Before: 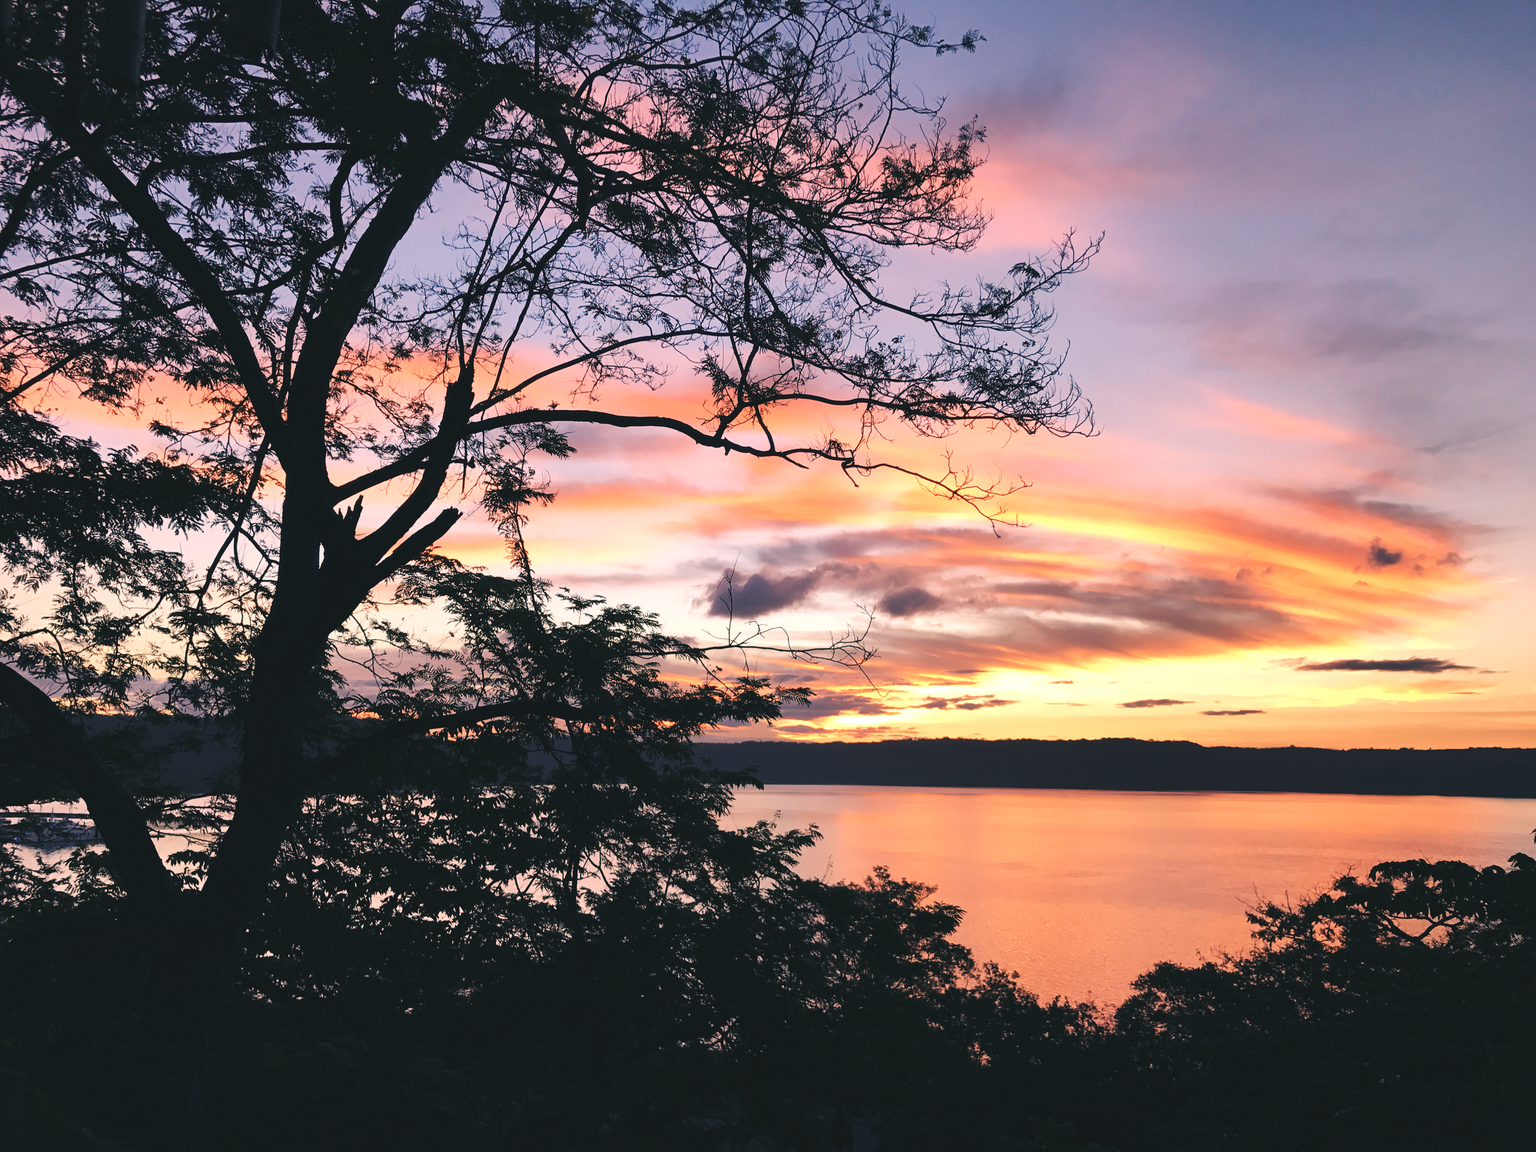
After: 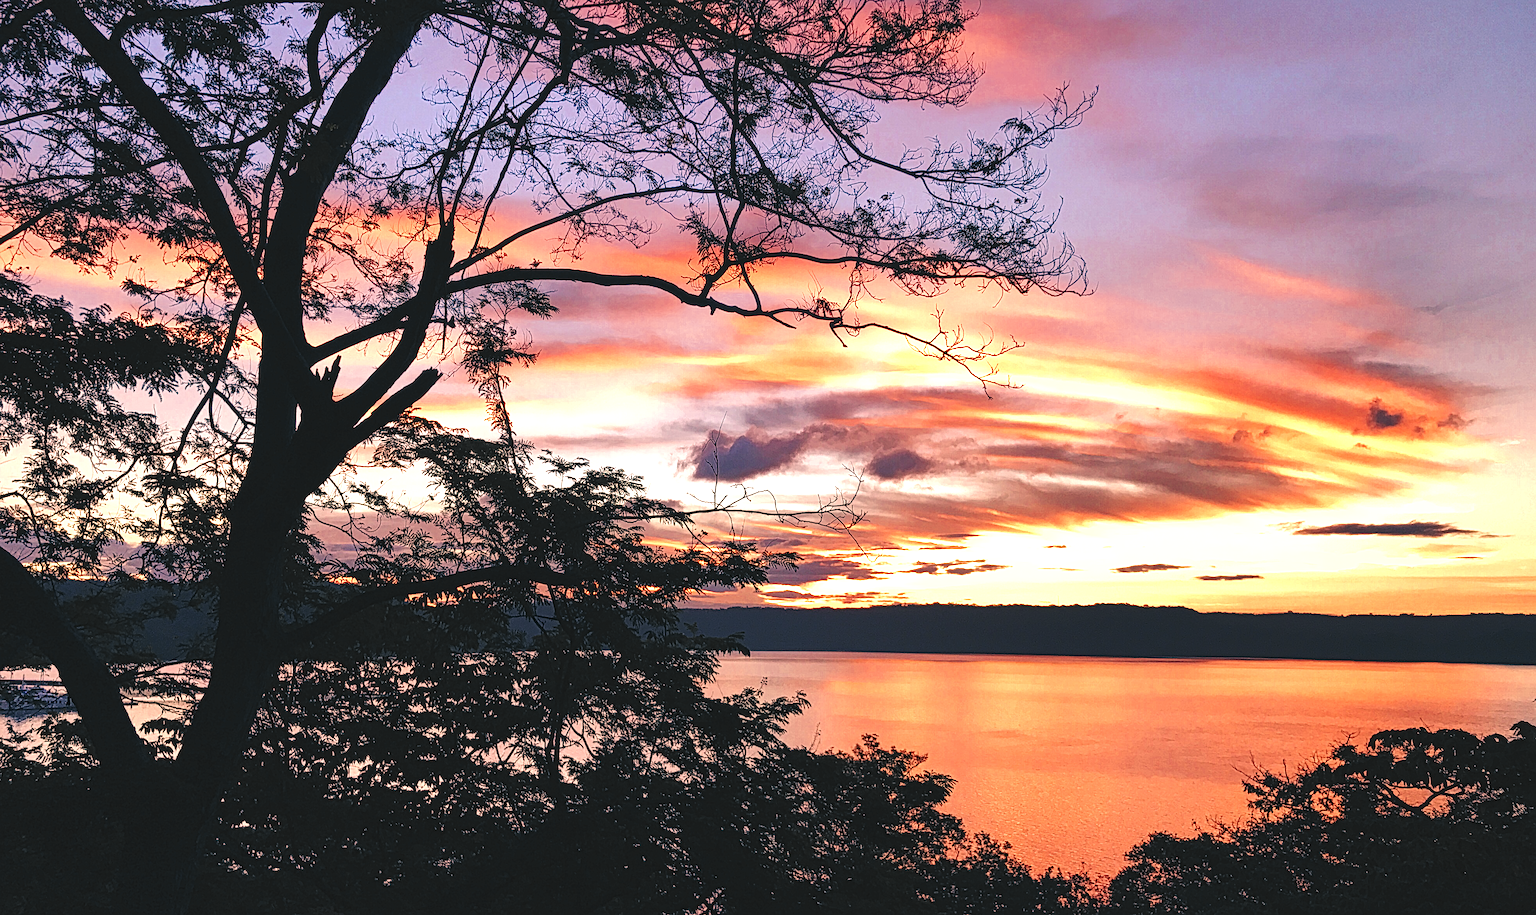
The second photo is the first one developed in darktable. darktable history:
crop and rotate: left 1.945%, top 12.822%, right 0.142%, bottom 9.398%
contrast brightness saturation: saturation -0.06
exposure: exposure 0.197 EV, compensate highlight preservation false
local contrast: mode bilateral grid, contrast 20, coarseness 3, detail 300%, midtone range 0.2
color zones: curves: ch0 [(0.004, 0.305) (0.261, 0.623) (0.389, 0.399) (0.708, 0.571) (0.947, 0.34)]; ch1 [(0.025, 0.645) (0.229, 0.584) (0.326, 0.551) (0.484, 0.262) (0.757, 0.643)], mix 38.84%
